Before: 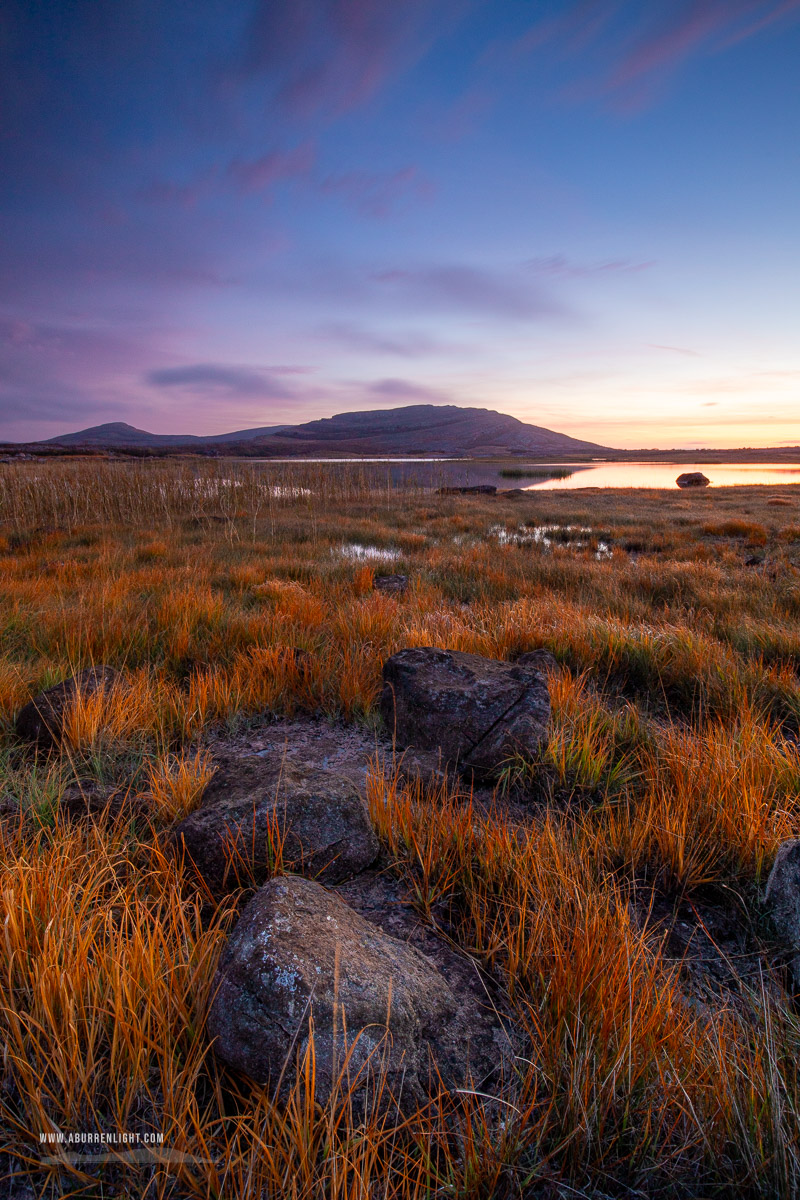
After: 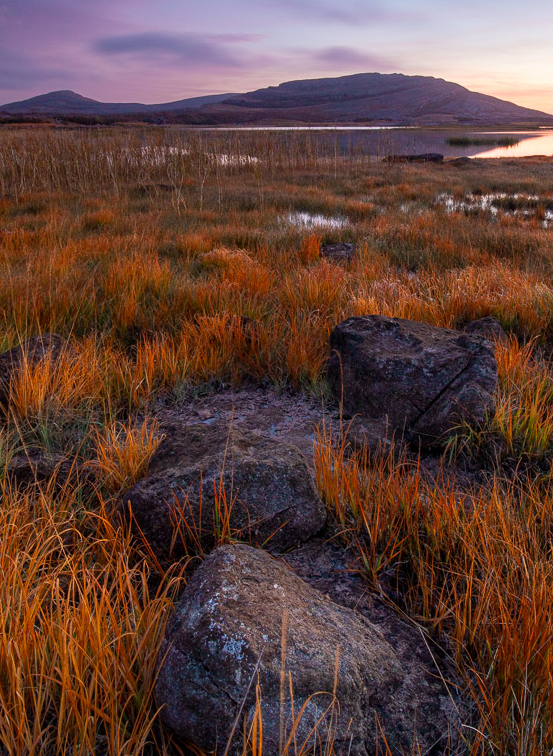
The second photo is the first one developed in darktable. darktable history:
crop: left 6.669%, top 27.716%, right 24.142%, bottom 8.8%
base curve: preserve colors none
tone equalizer: on, module defaults
